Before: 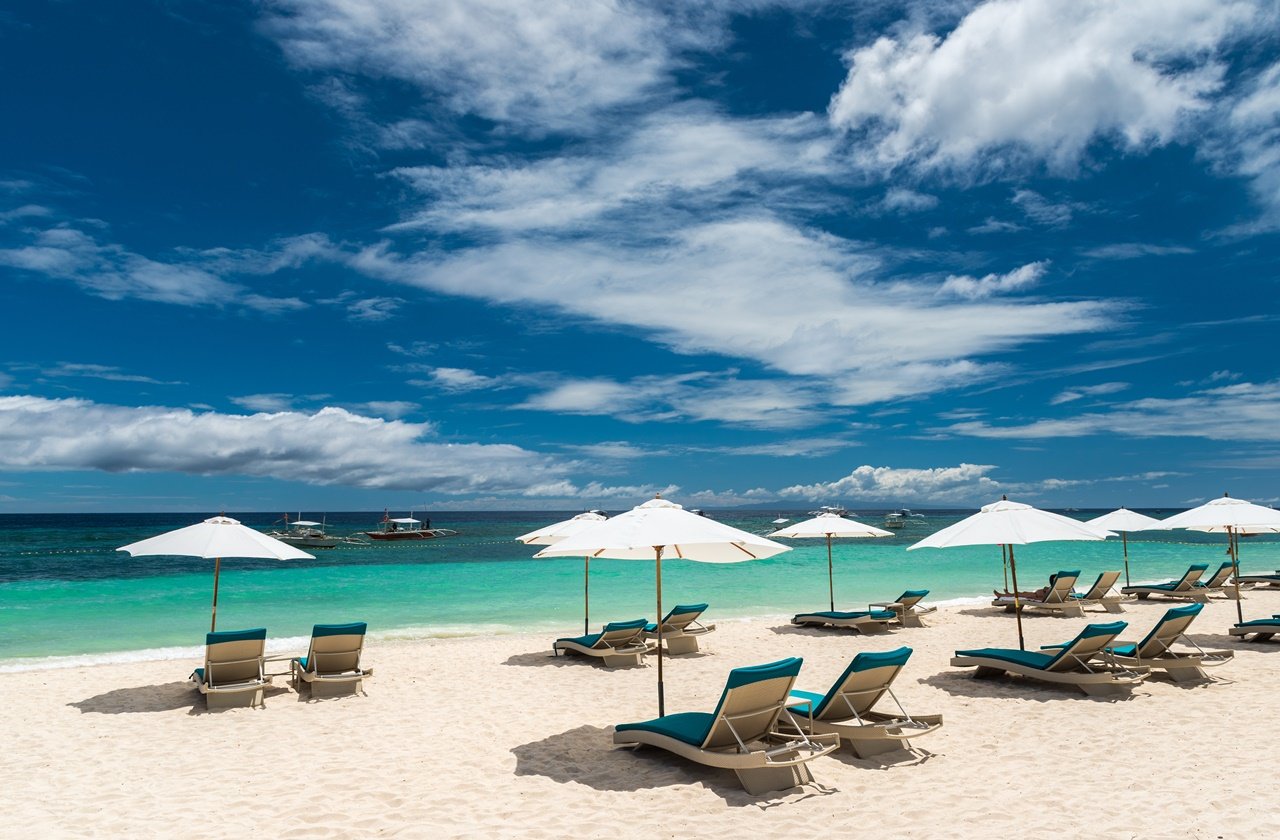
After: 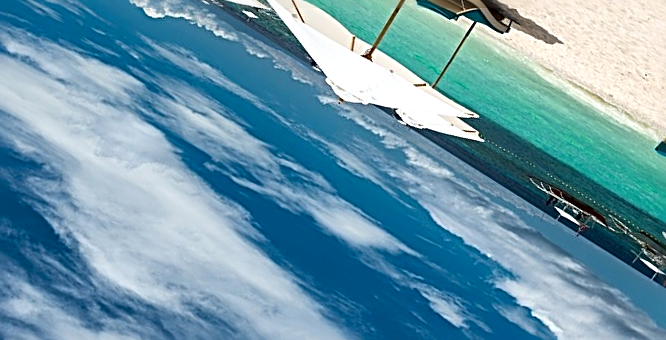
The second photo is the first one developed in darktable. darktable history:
local contrast: mode bilateral grid, contrast 20, coarseness 50, detail 171%, midtone range 0.2
crop and rotate: angle 147.61°, left 9.172%, top 15.583%, right 4.39%, bottom 17.077%
tone equalizer: on, module defaults
sharpen: radius 2.975, amount 0.754
